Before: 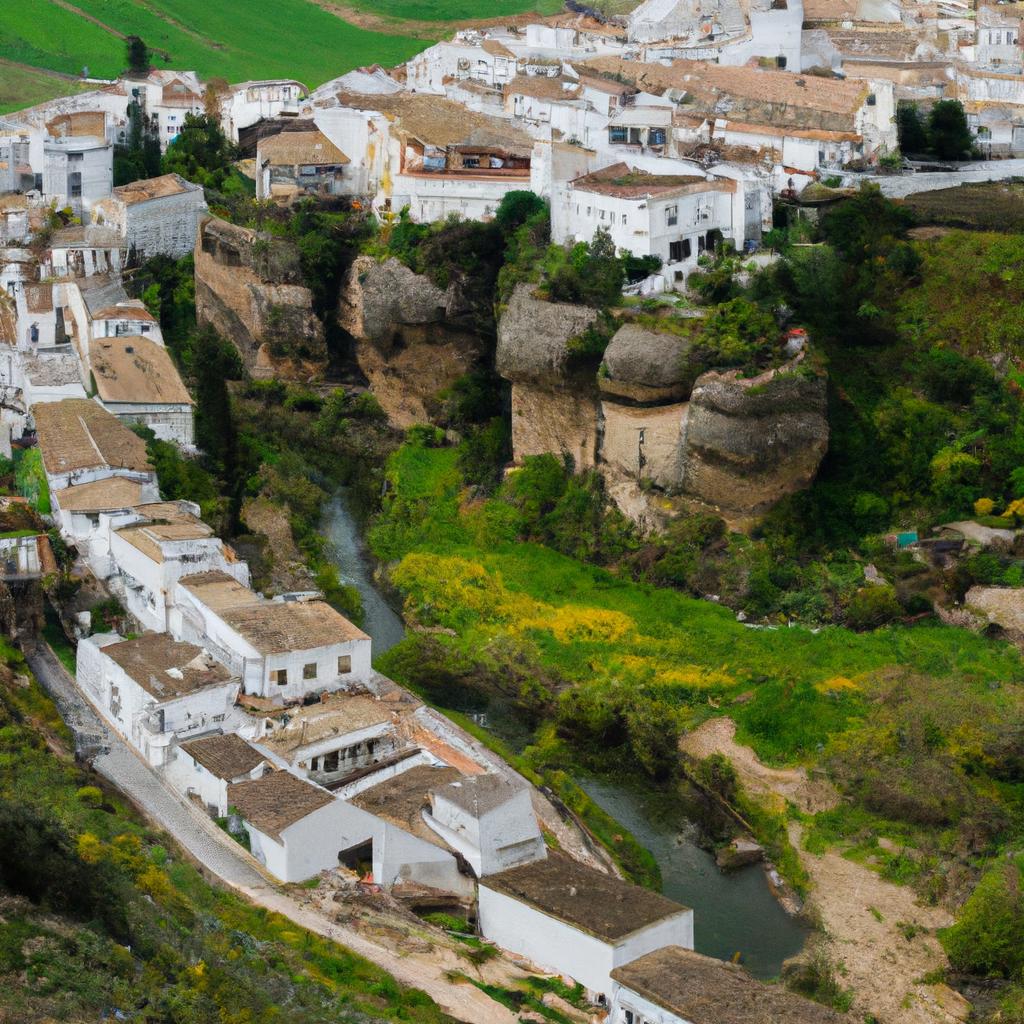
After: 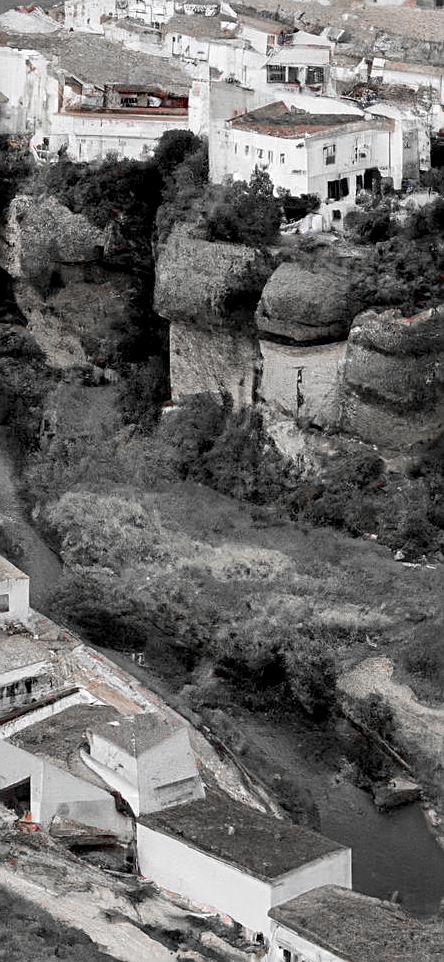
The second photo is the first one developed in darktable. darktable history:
crop: left 33.452%, top 6.025%, right 23.155%
exposure: black level correction 0.007, exposure 0.159 EV, compensate highlight preservation false
sharpen: on, module defaults
color zones: curves: ch0 [(0, 0.278) (0.143, 0.5) (0.286, 0.5) (0.429, 0.5) (0.571, 0.5) (0.714, 0.5) (0.857, 0.5) (1, 0.5)]; ch1 [(0, 1) (0.143, 0.165) (0.286, 0) (0.429, 0) (0.571, 0) (0.714, 0) (0.857, 0.5) (1, 0.5)]; ch2 [(0, 0.508) (0.143, 0.5) (0.286, 0.5) (0.429, 0.5) (0.571, 0.5) (0.714, 0.5) (0.857, 0.5) (1, 0.5)]
